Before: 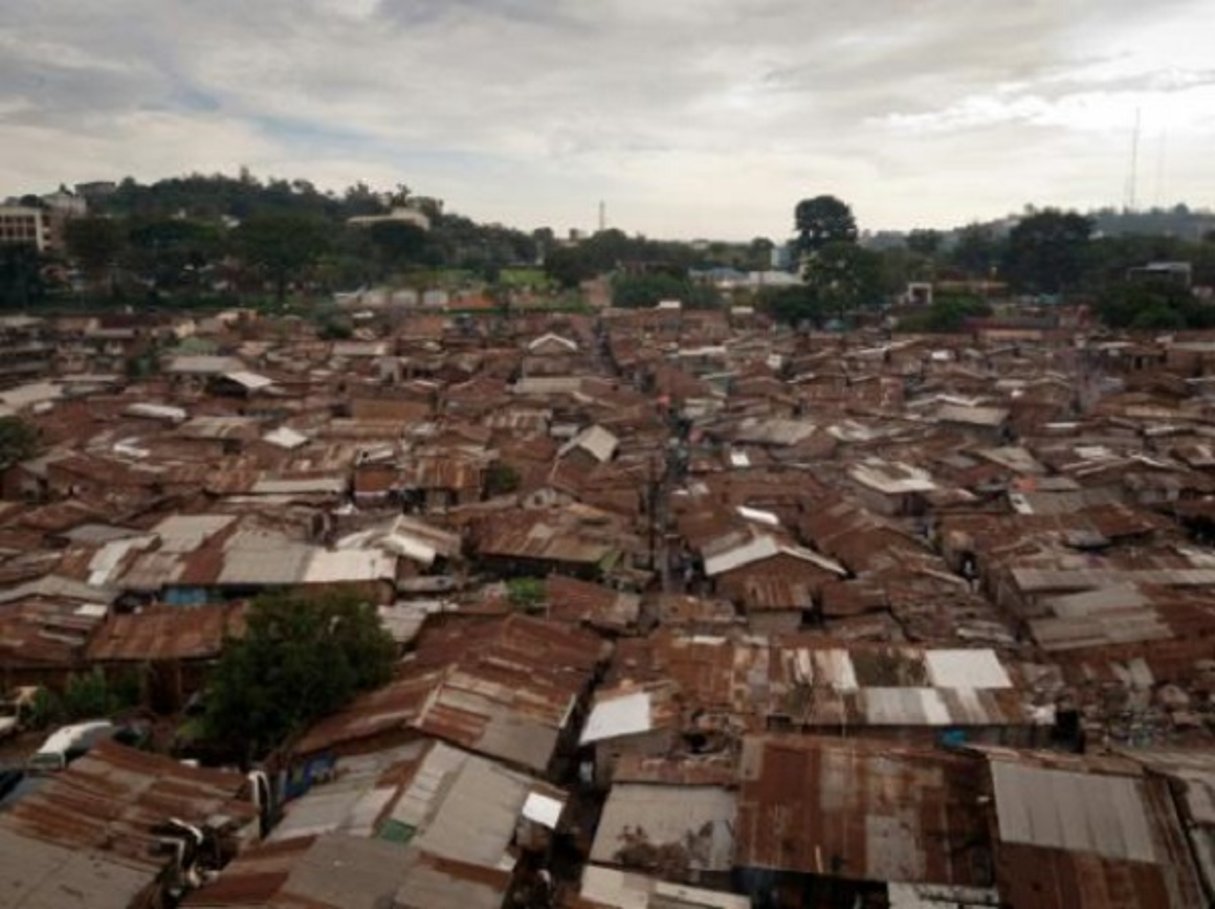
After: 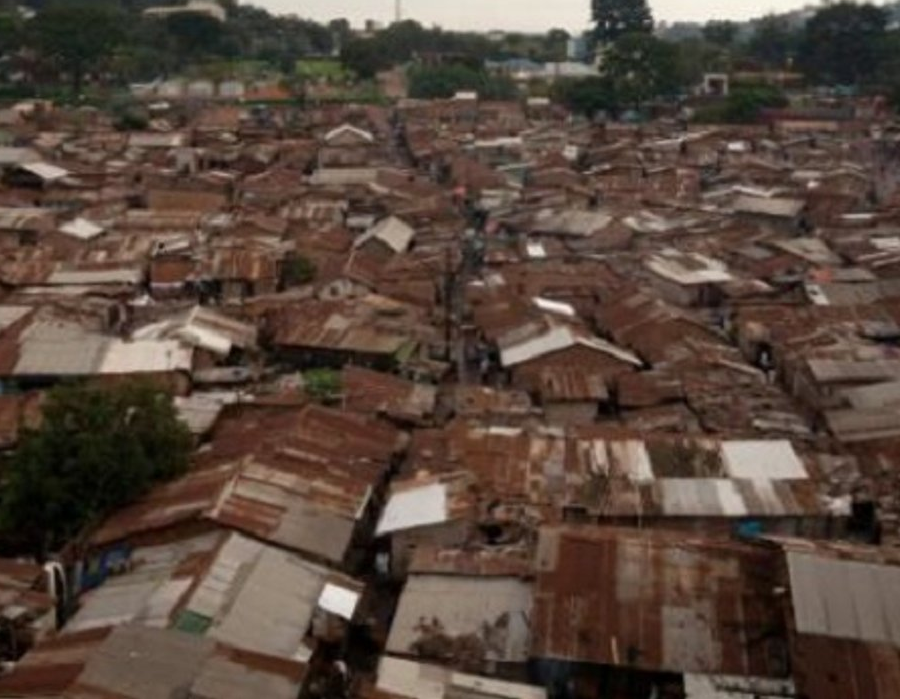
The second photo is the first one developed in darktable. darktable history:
crop: left 16.854%, top 23.094%, right 9.001%
